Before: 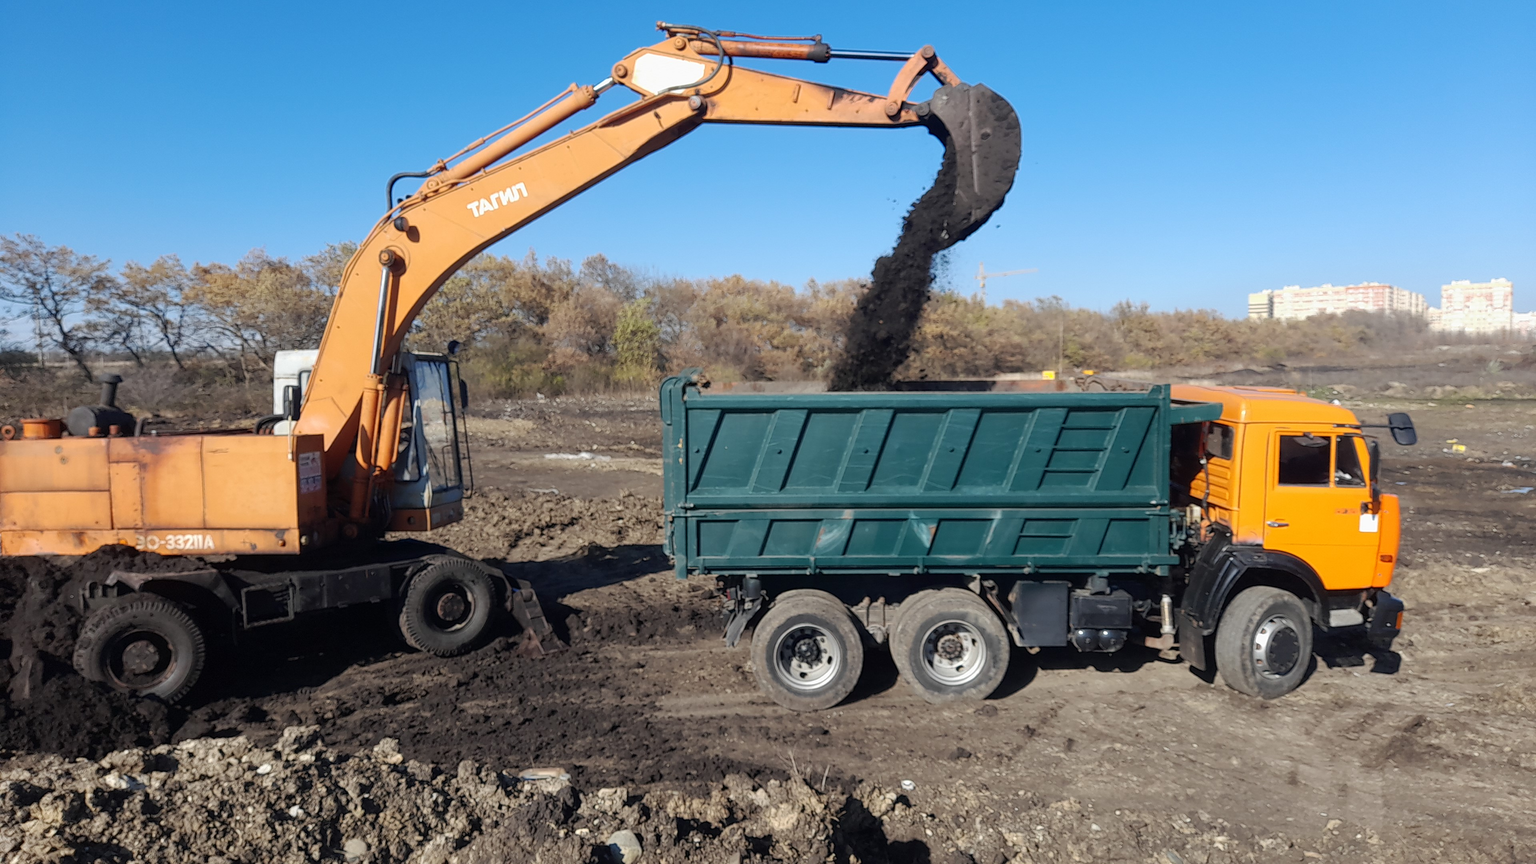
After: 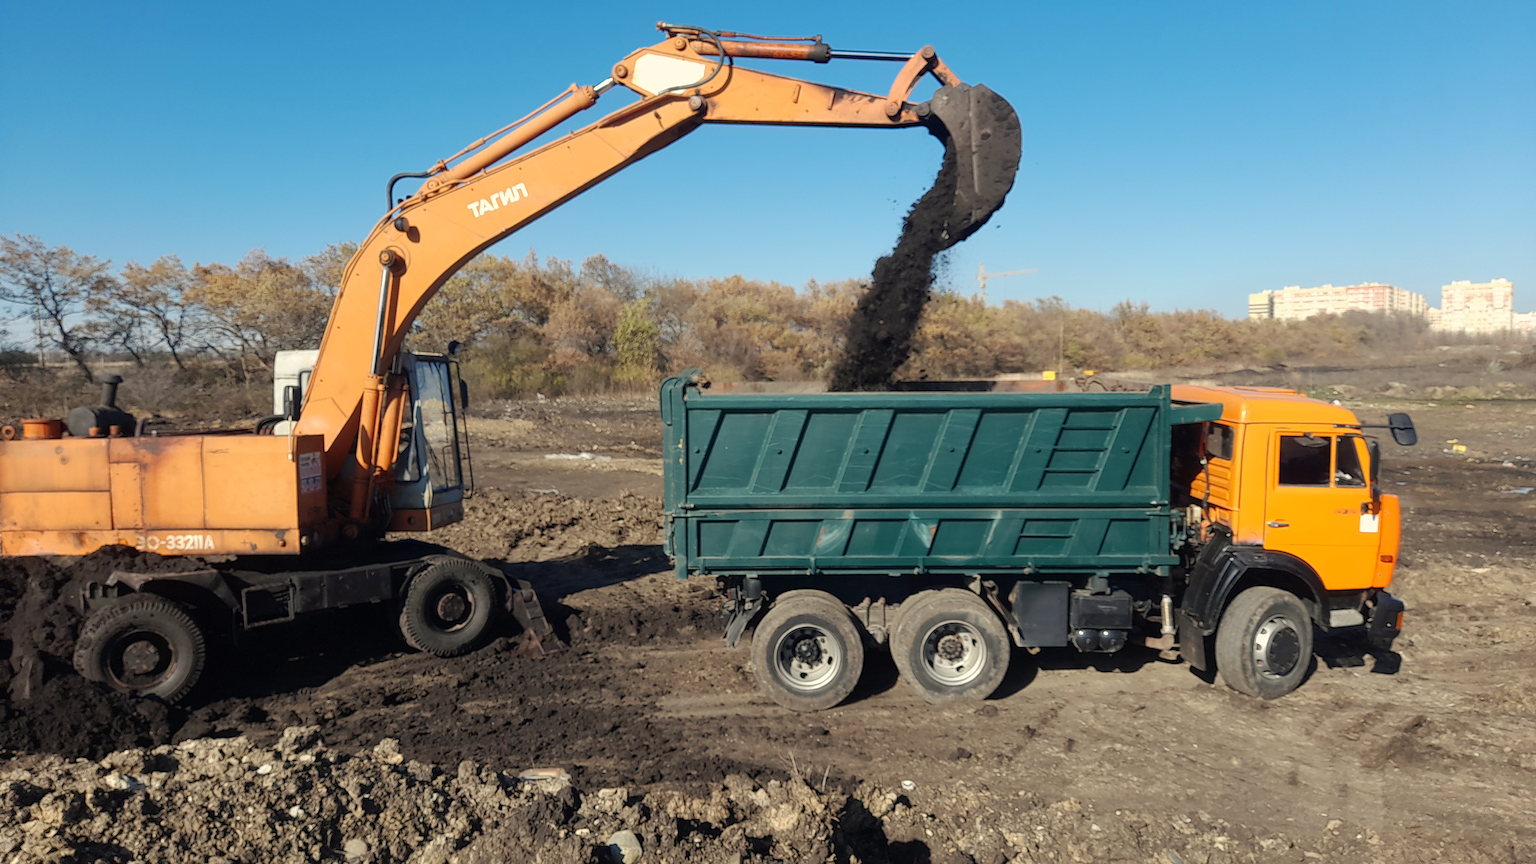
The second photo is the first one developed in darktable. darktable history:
white balance: red 1.029, blue 0.92
rgb levels: preserve colors max RGB
exposure: compensate highlight preservation false
